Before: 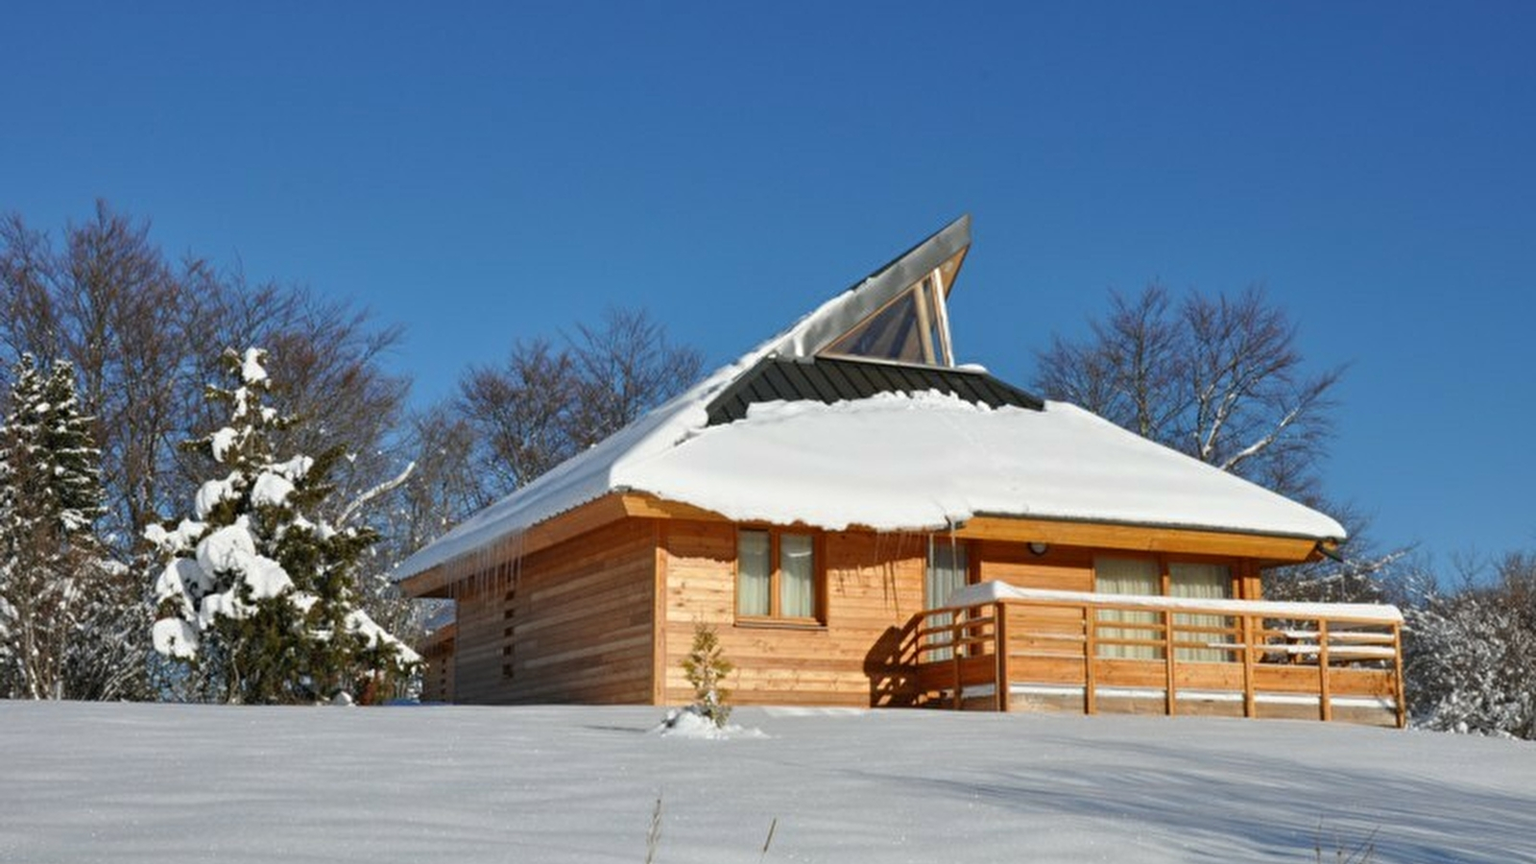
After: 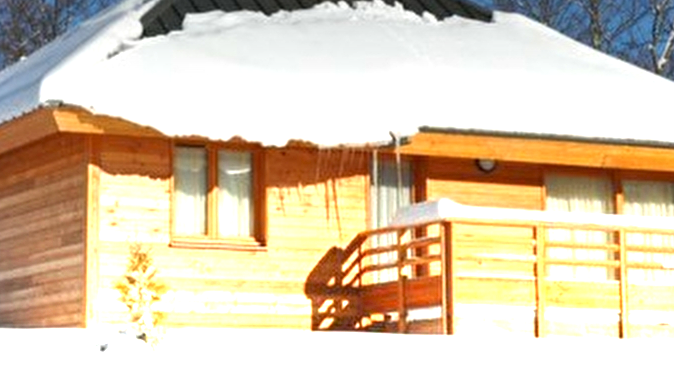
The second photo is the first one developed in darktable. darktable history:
graduated density: density -3.9 EV
crop: left 37.221%, top 45.169%, right 20.63%, bottom 13.777%
